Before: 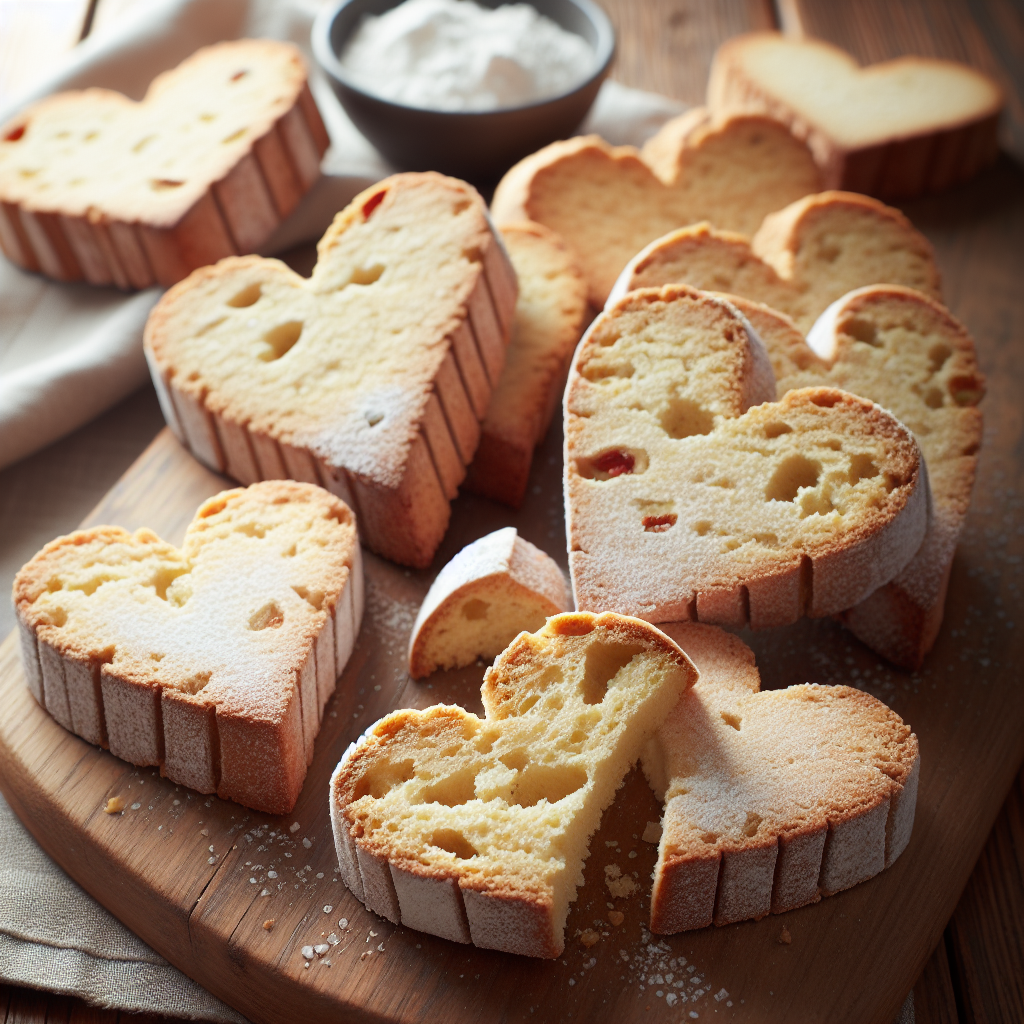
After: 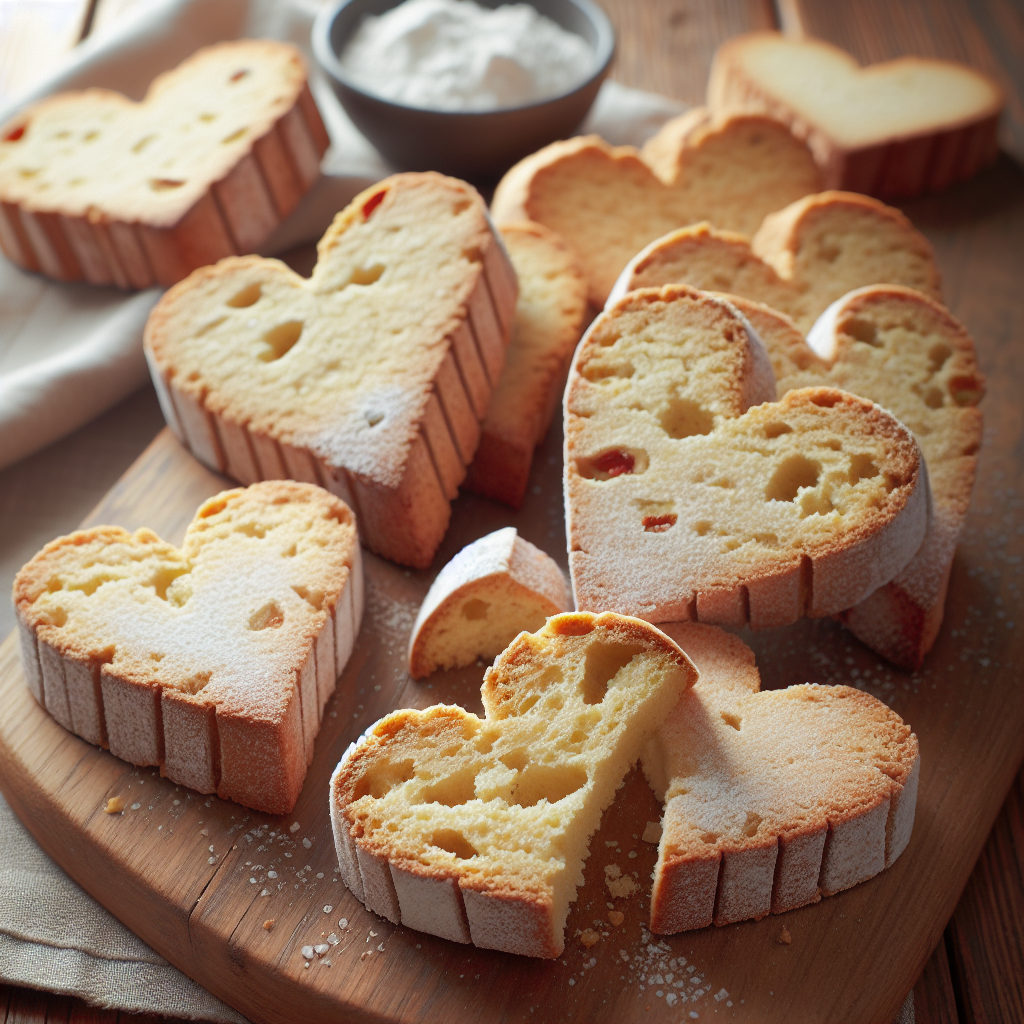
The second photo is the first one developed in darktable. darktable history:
white balance: red 1, blue 1
shadows and highlights: on, module defaults
